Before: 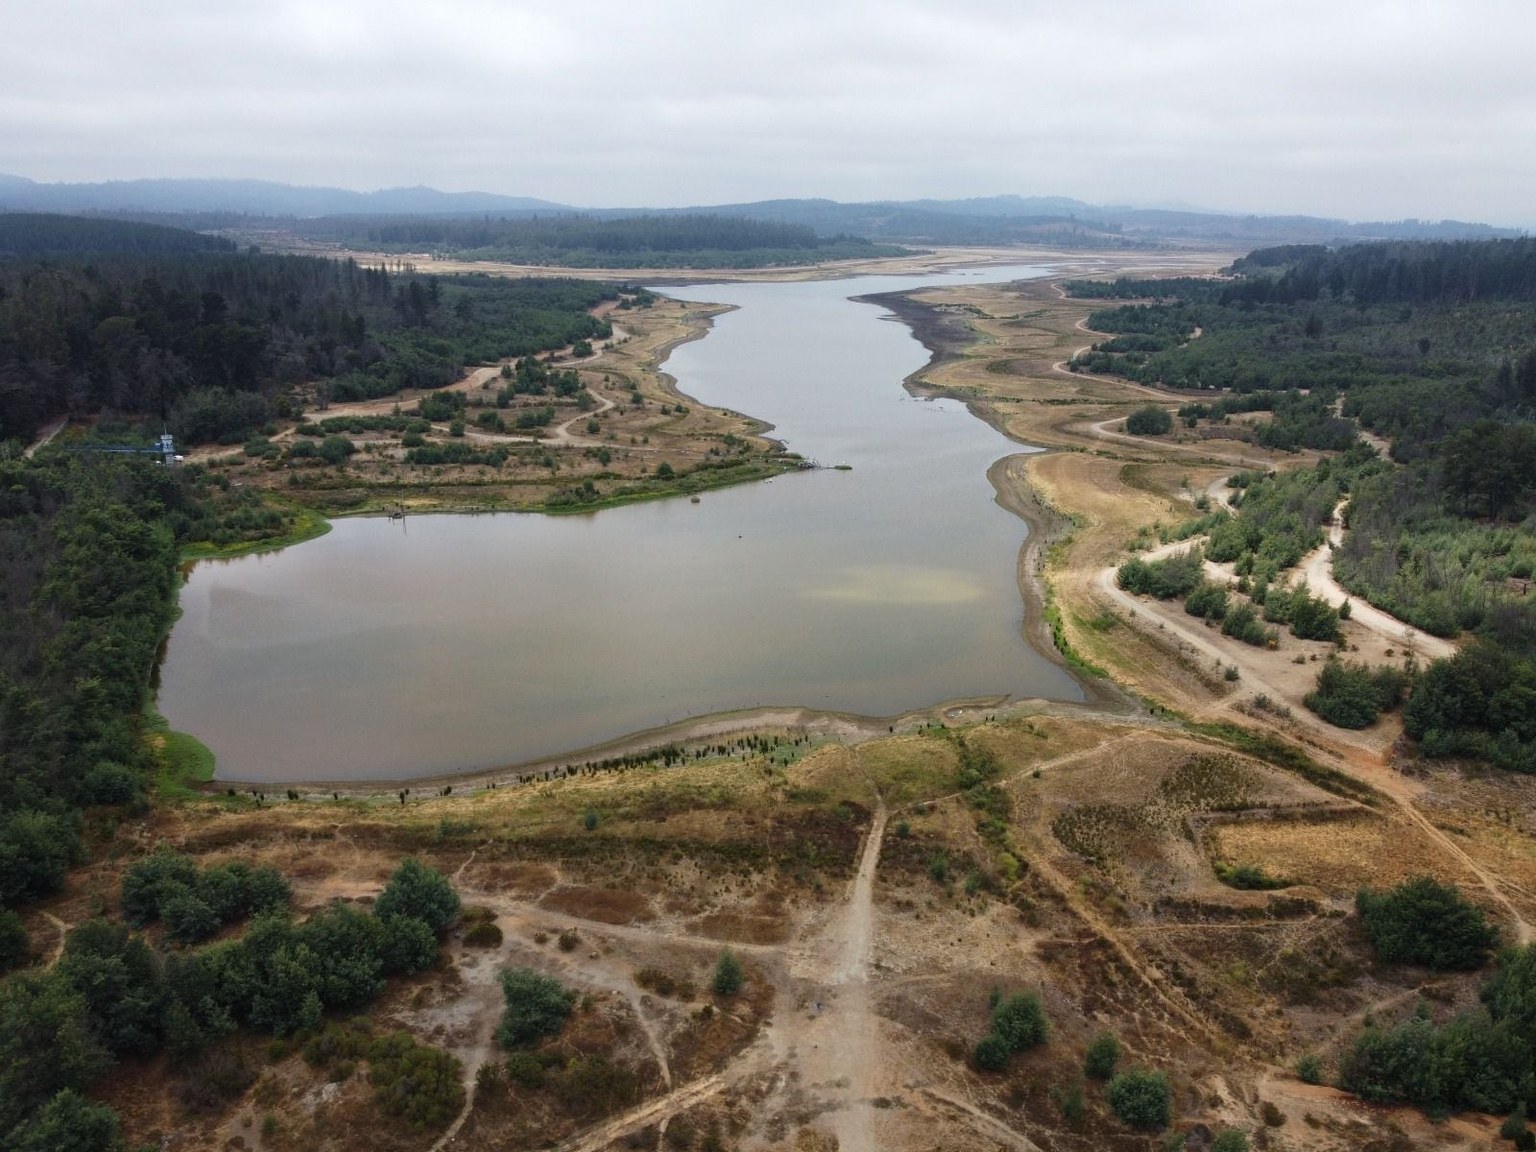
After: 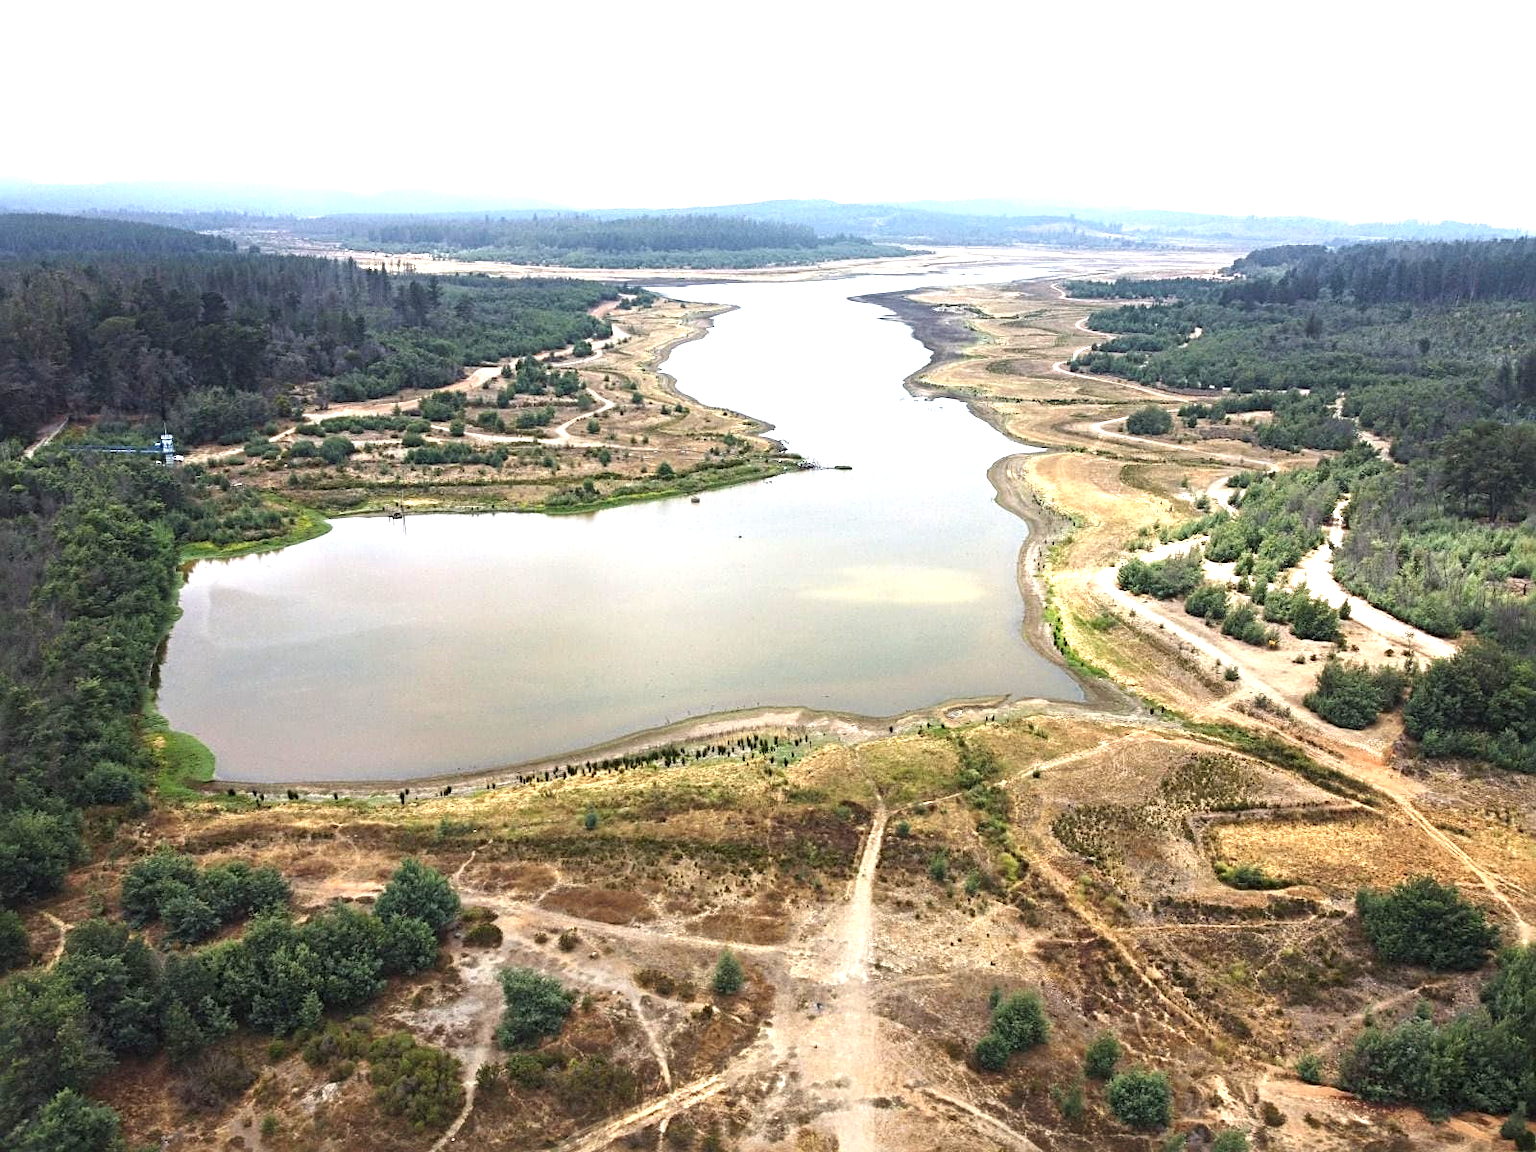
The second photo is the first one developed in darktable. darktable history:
sharpen: radius 3.987
exposure: black level correction 0, exposure 1.38 EV, compensate exposure bias true, compensate highlight preservation false
